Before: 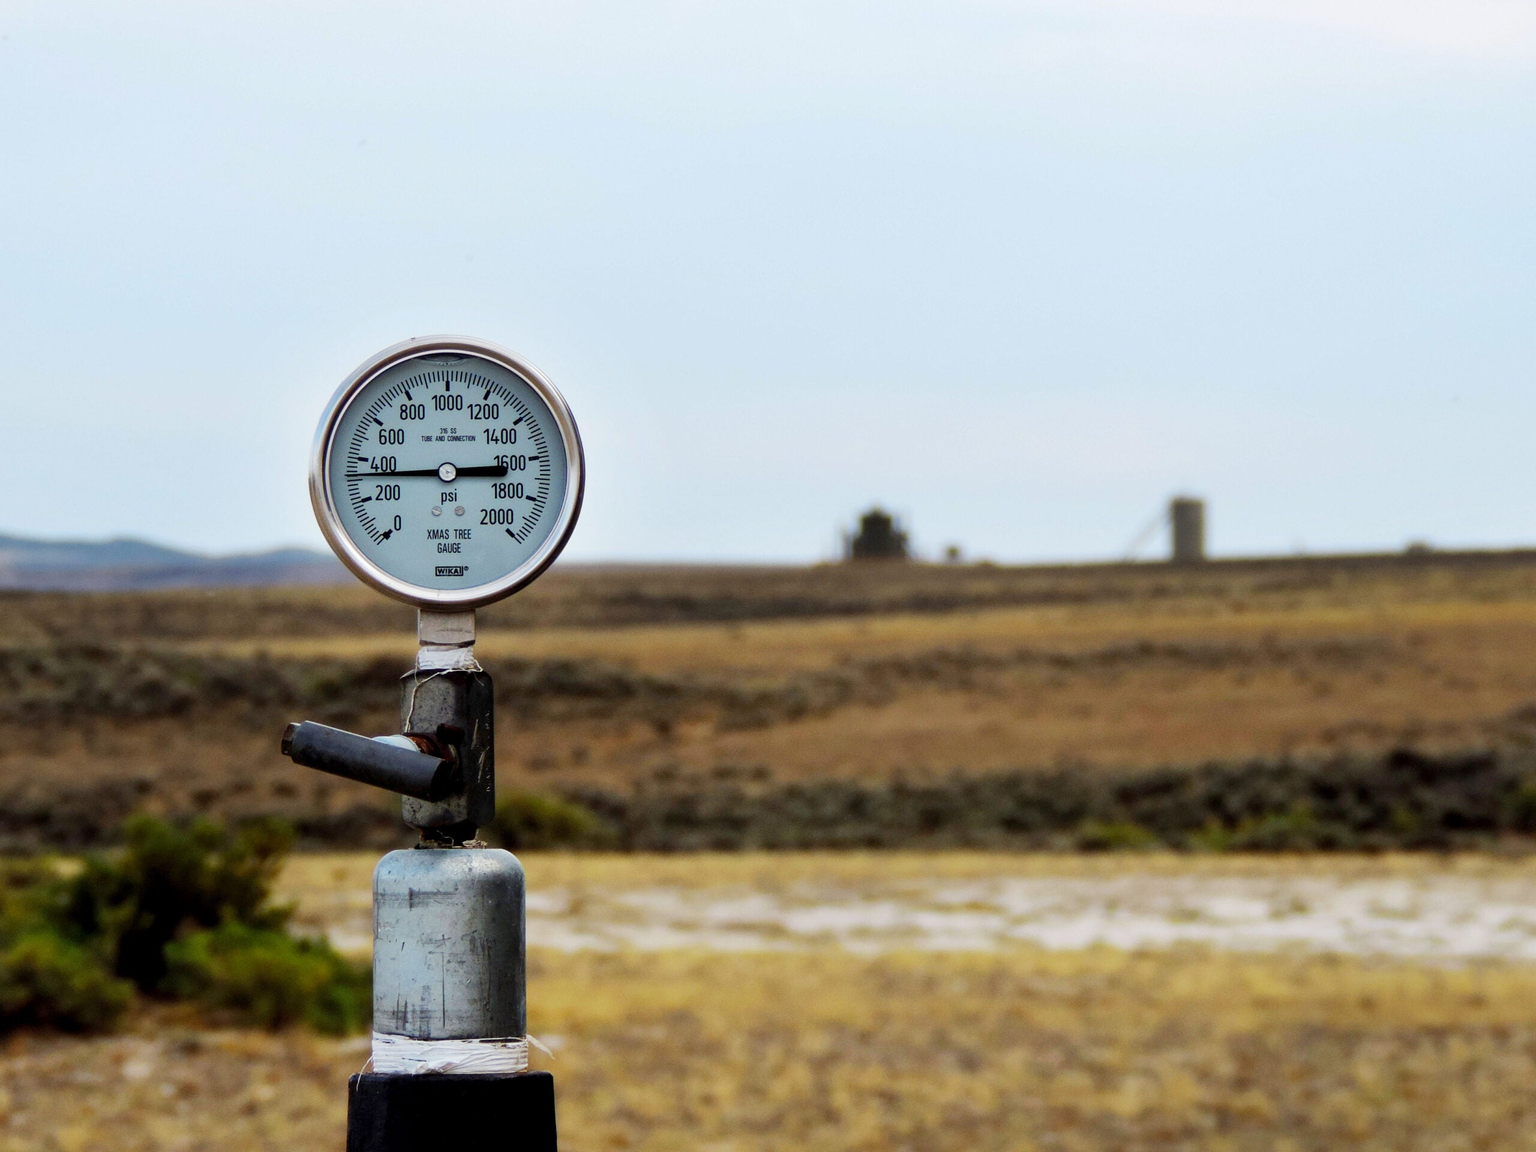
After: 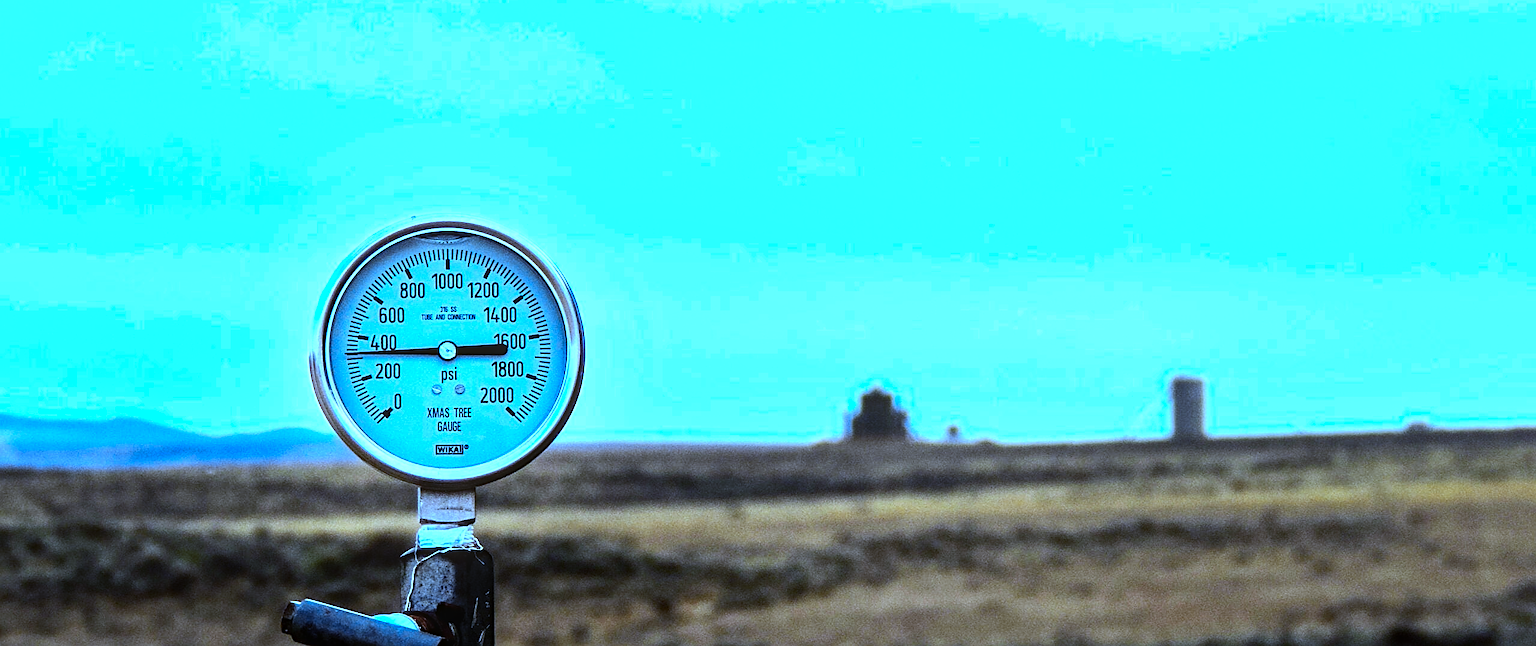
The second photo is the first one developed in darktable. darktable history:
color zones: curves: ch1 [(0.235, 0.558) (0.75, 0.5)]; ch2 [(0.25, 0.462) (0.749, 0.457)], mix 25.94%
haze removal: compatibility mode true, adaptive false
crop and rotate: top 10.605%, bottom 33.274%
sharpen: on, module defaults
tone equalizer: -8 EV -1.08 EV, -7 EV -1.01 EV, -6 EV -0.867 EV, -5 EV -0.578 EV, -3 EV 0.578 EV, -2 EV 0.867 EV, -1 EV 1.01 EV, +0 EV 1.08 EV, edges refinement/feathering 500, mask exposure compensation -1.57 EV, preserve details no
white balance: red 0.766, blue 1.537
local contrast: on, module defaults
